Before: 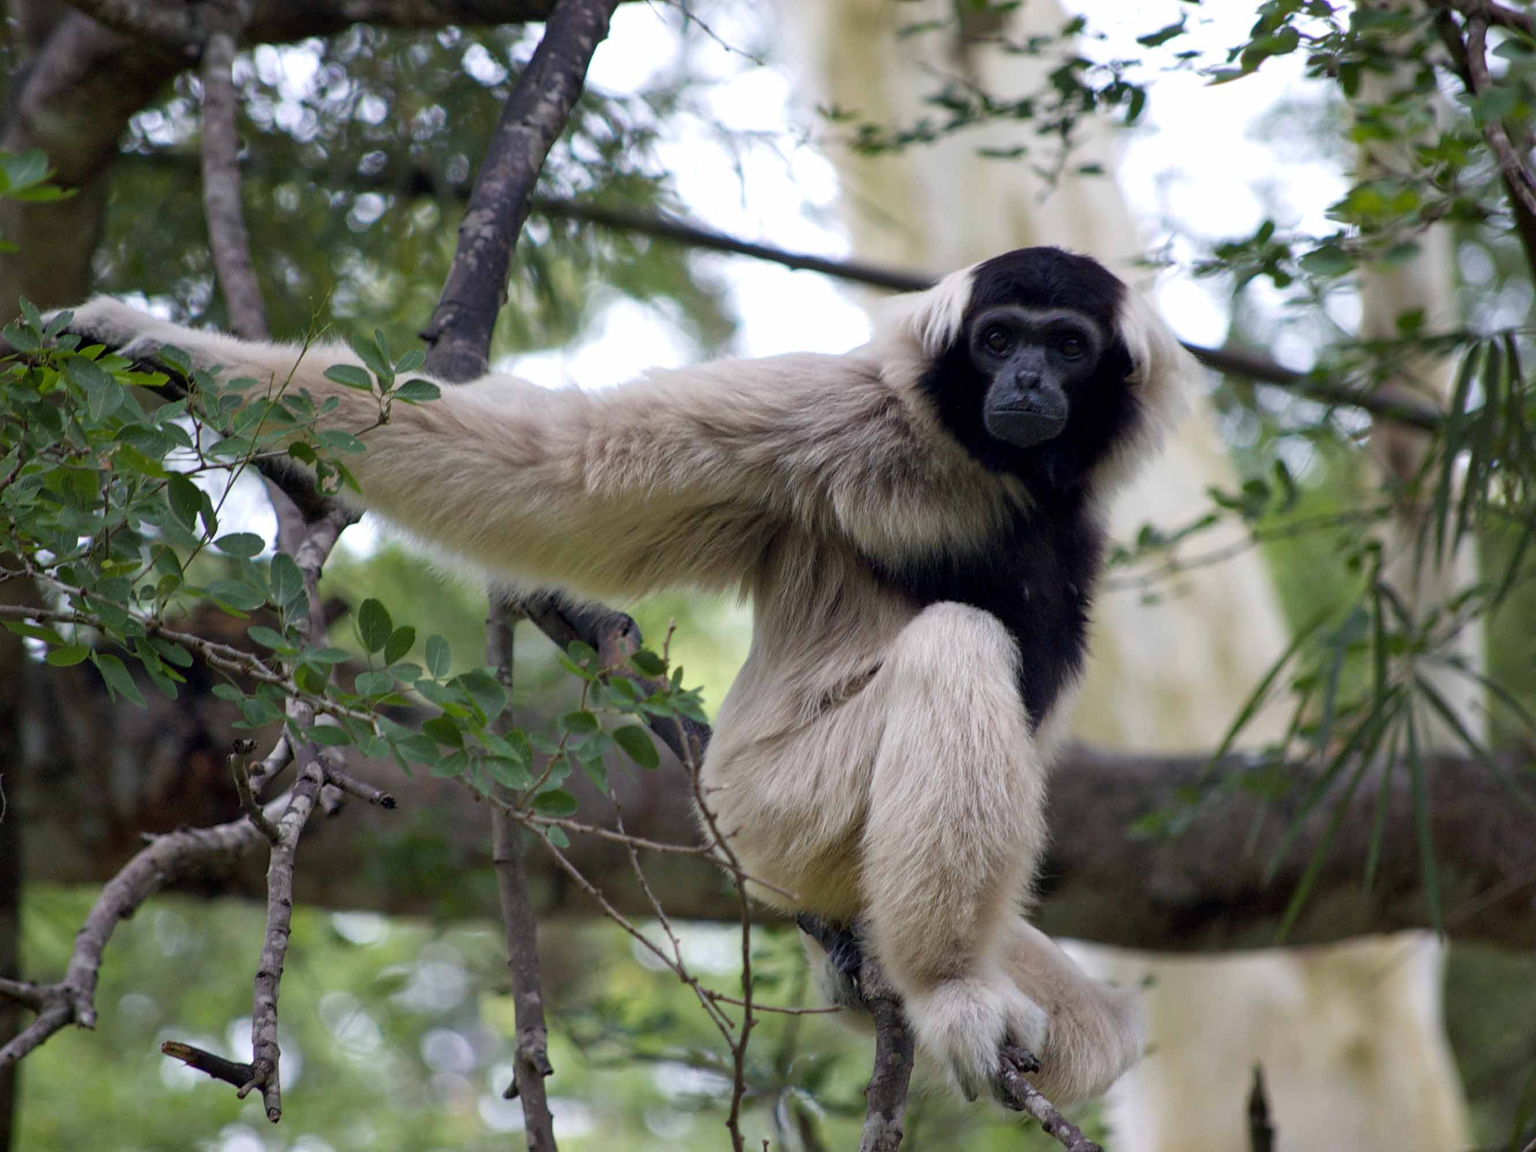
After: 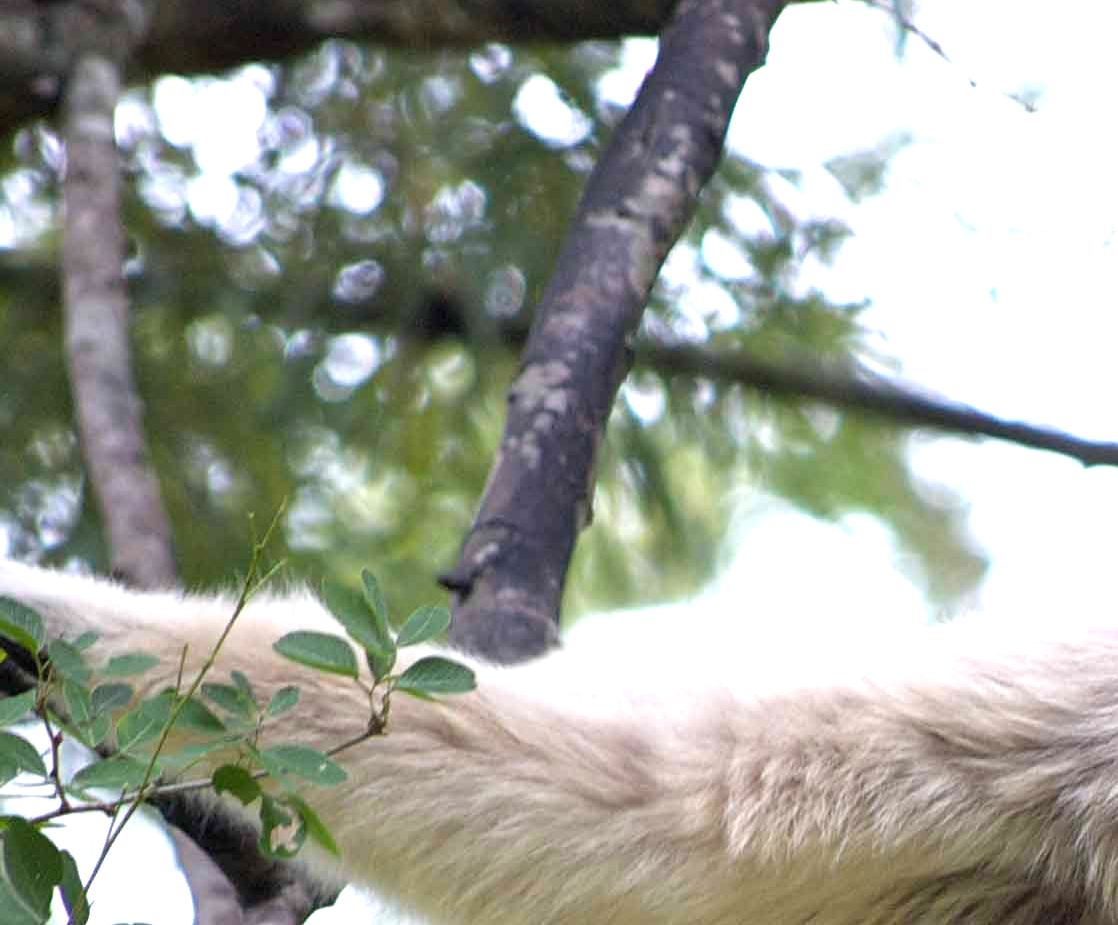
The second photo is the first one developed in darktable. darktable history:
exposure: black level correction 0, exposure 1 EV, compensate exposure bias true, compensate highlight preservation false
crop and rotate: left 10.817%, top 0.062%, right 47.194%, bottom 53.626%
